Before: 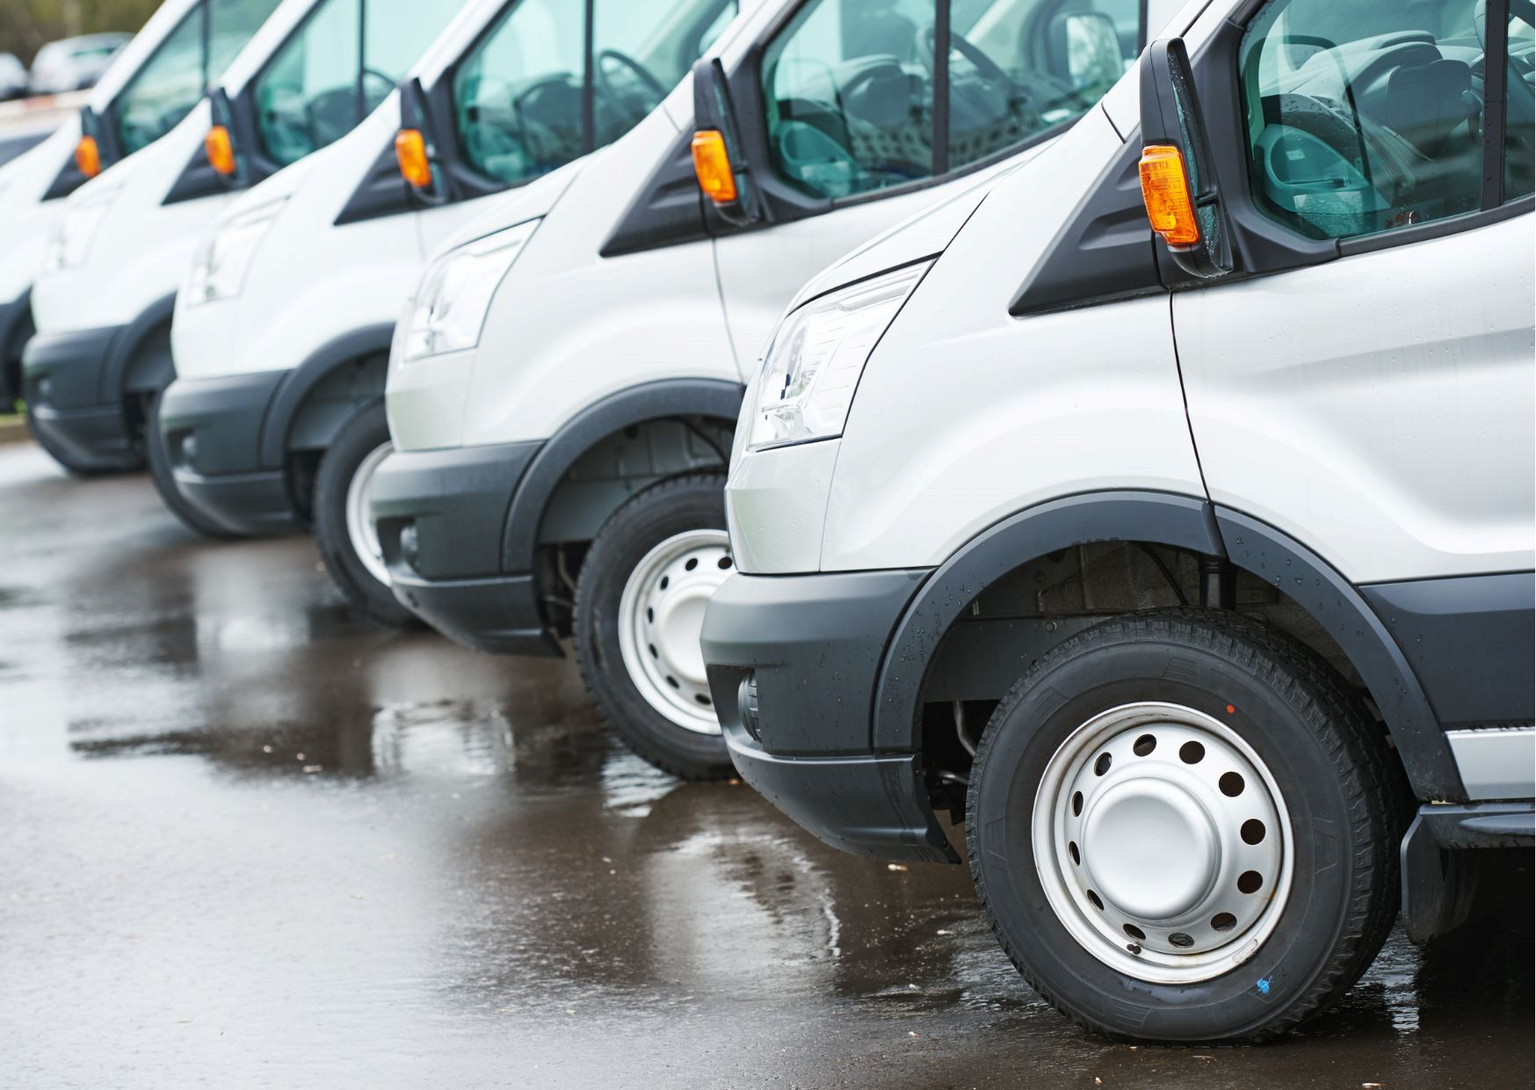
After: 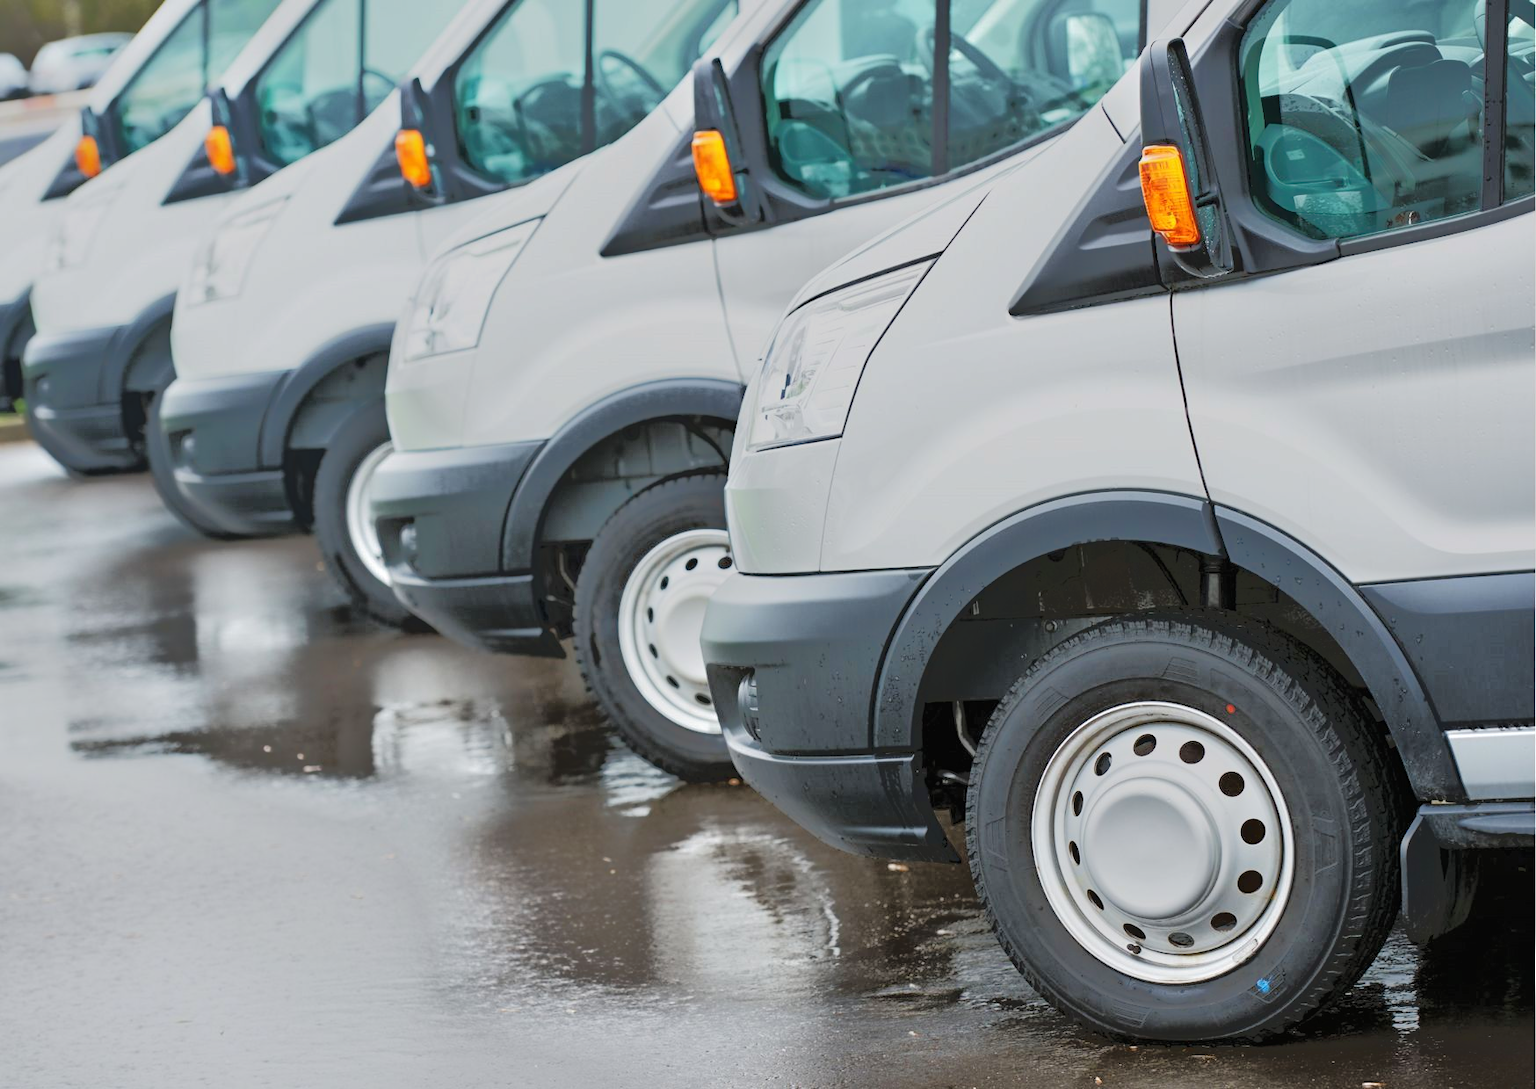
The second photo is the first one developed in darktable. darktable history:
tone equalizer: -7 EV -0.608 EV, -6 EV 1.01 EV, -5 EV -0.443 EV, -4 EV 0.429 EV, -3 EV 0.422 EV, -2 EV 0.176 EV, -1 EV -0.135 EV, +0 EV -0.406 EV
base curve: curves: ch0 [(0, 0) (0.235, 0.266) (0.503, 0.496) (0.786, 0.72) (1, 1)]
